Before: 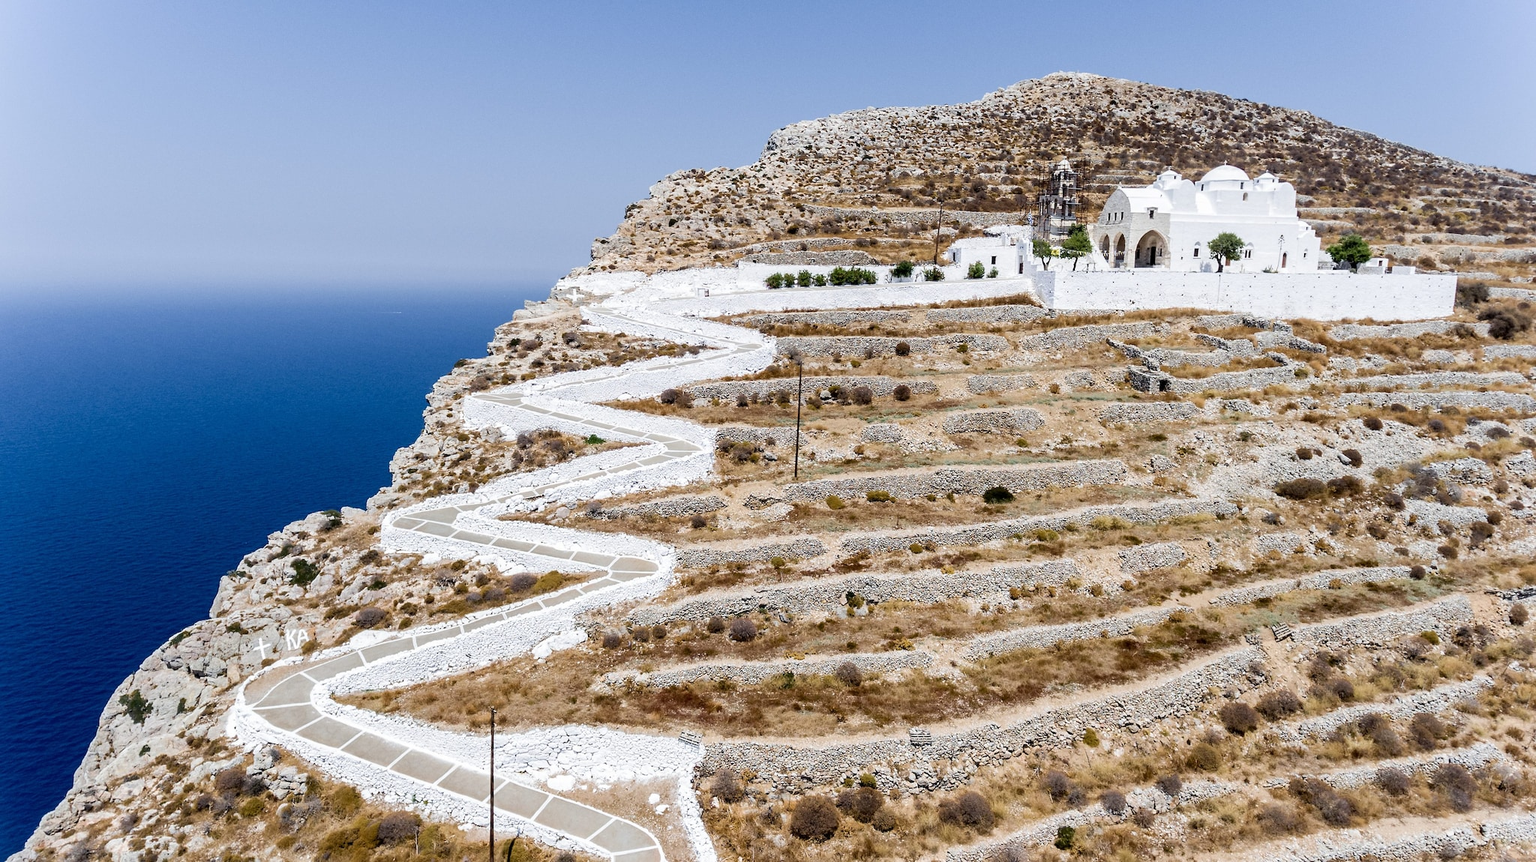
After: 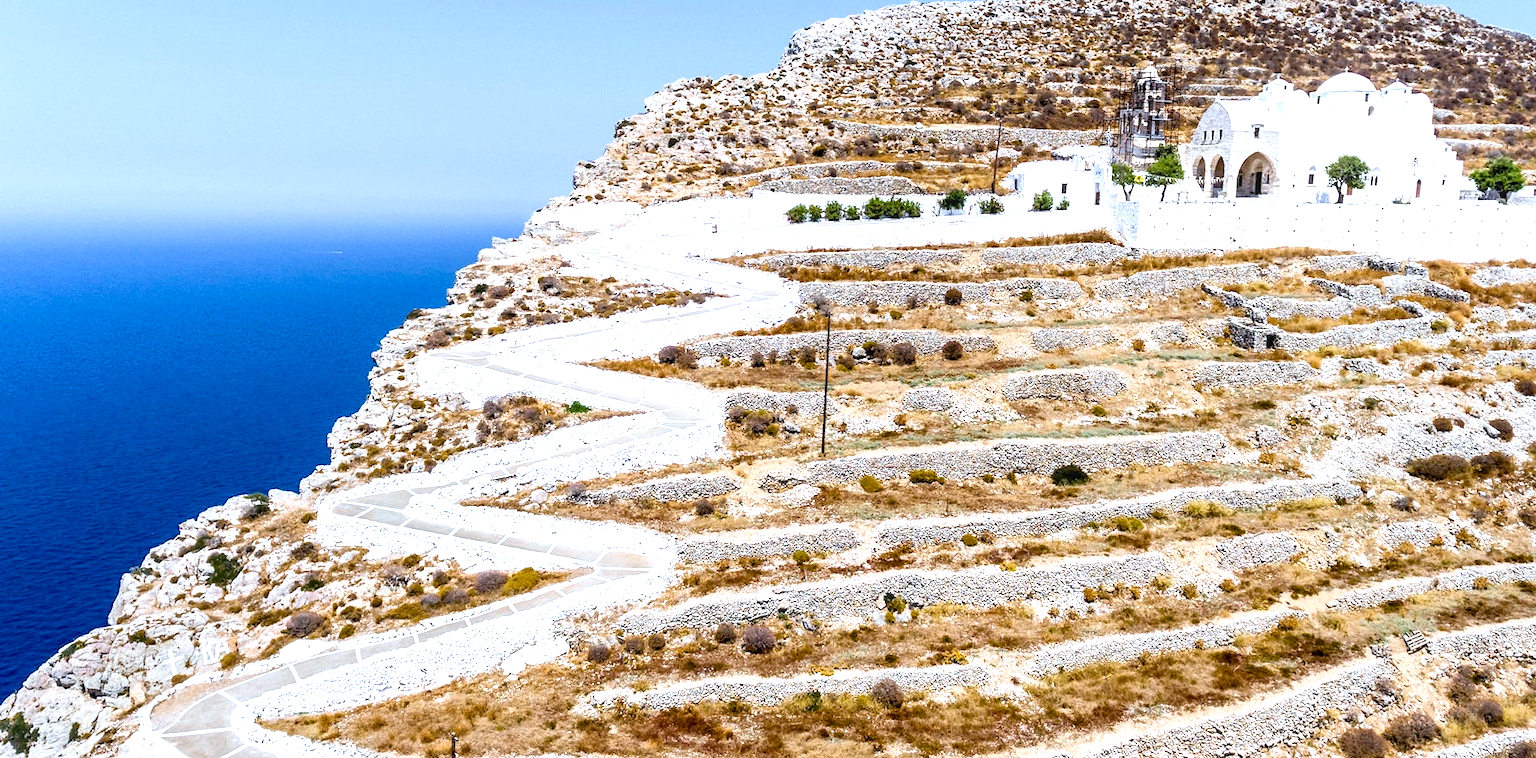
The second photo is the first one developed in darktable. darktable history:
exposure: black level correction 0.001, exposure 0.499 EV, compensate highlight preservation false
local contrast: on, module defaults
color balance rgb: shadows lift › hue 87.27°, highlights gain › luminance 17.161%, highlights gain › chroma 2.869%, highlights gain › hue 260.24°, perceptual saturation grading › global saturation 29.719%, perceptual brilliance grading › global brilliance 2.58%, perceptual brilliance grading › highlights -3.008%, perceptual brilliance grading › shadows 2.577%, global vibrance 11.251%
crop: left 7.88%, top 12.306%, right 10.076%, bottom 15.472%
